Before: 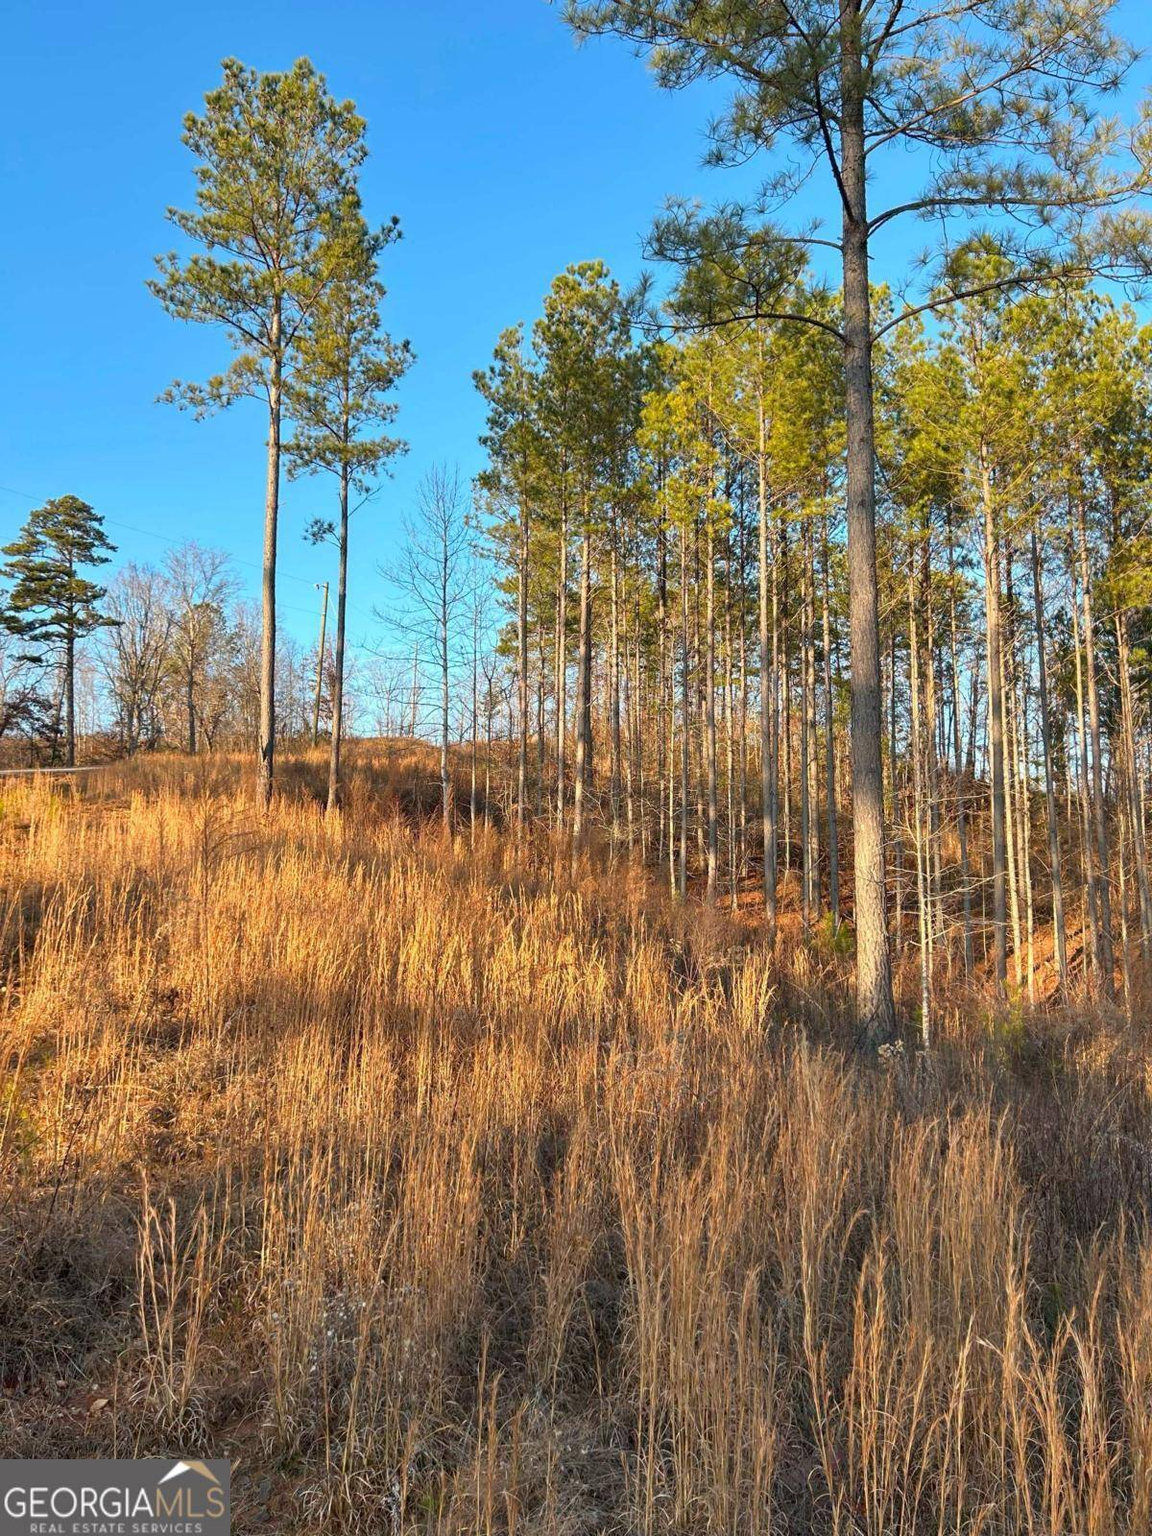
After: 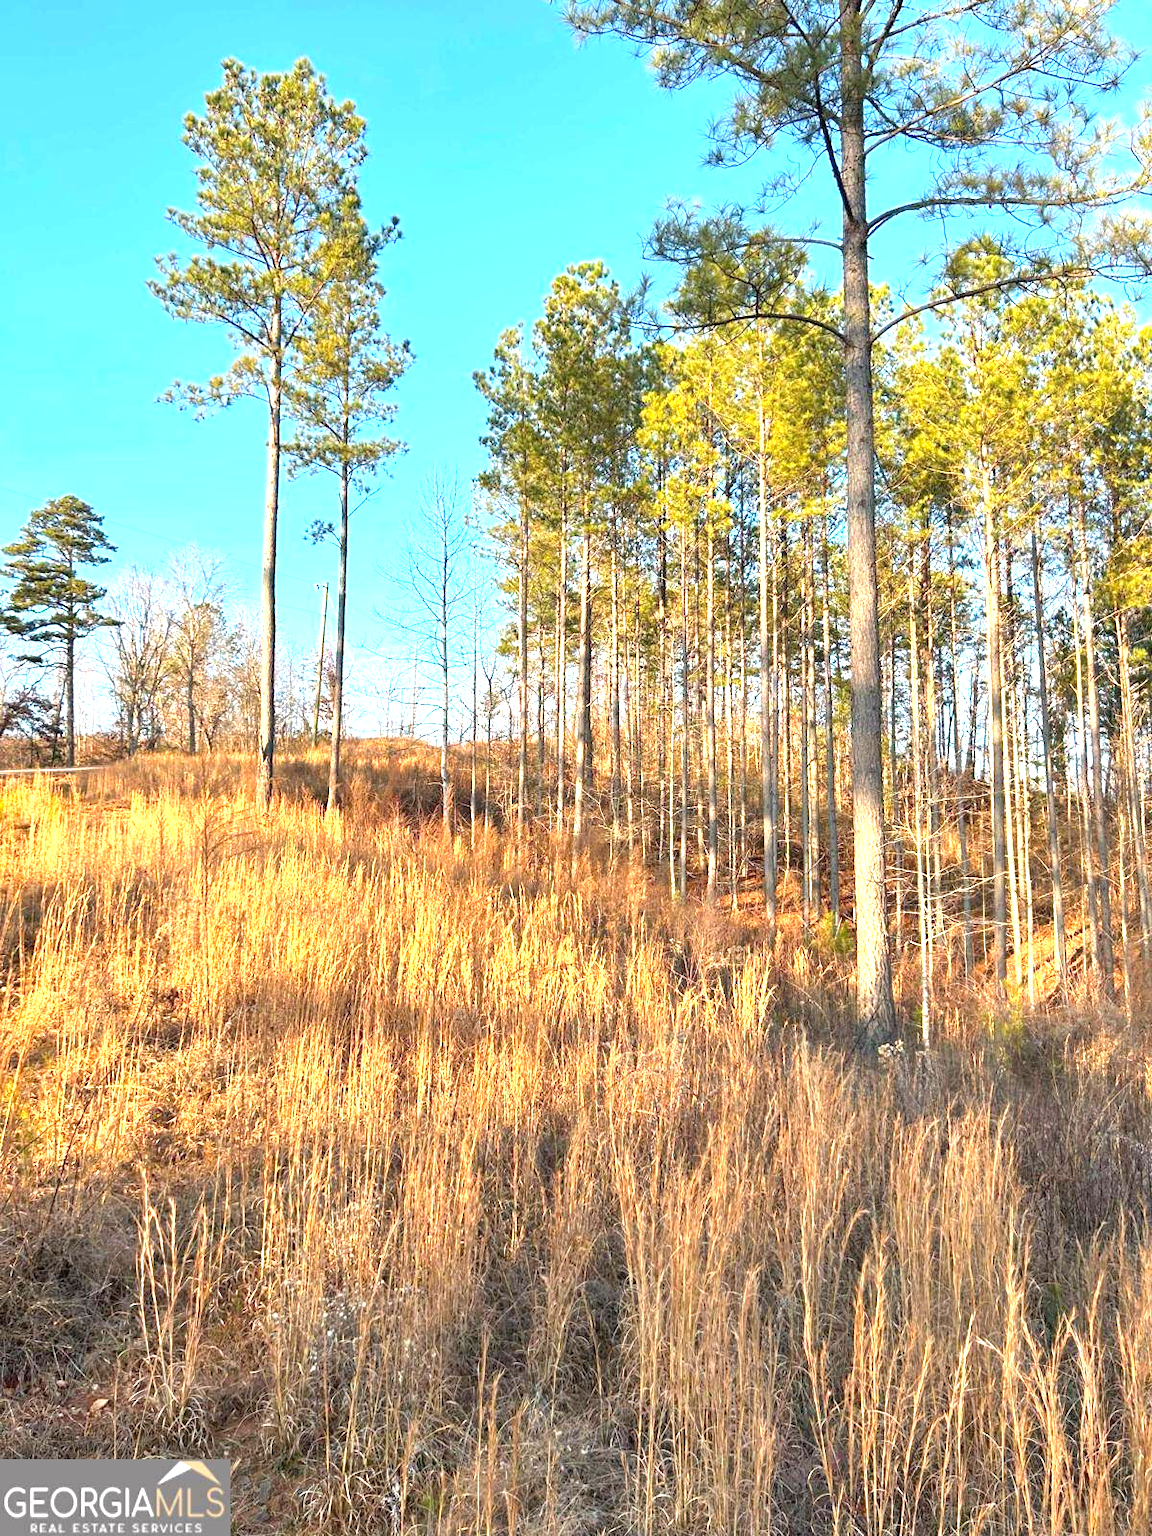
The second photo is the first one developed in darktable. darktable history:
exposure: exposure 1.243 EV, compensate exposure bias true, compensate highlight preservation false
